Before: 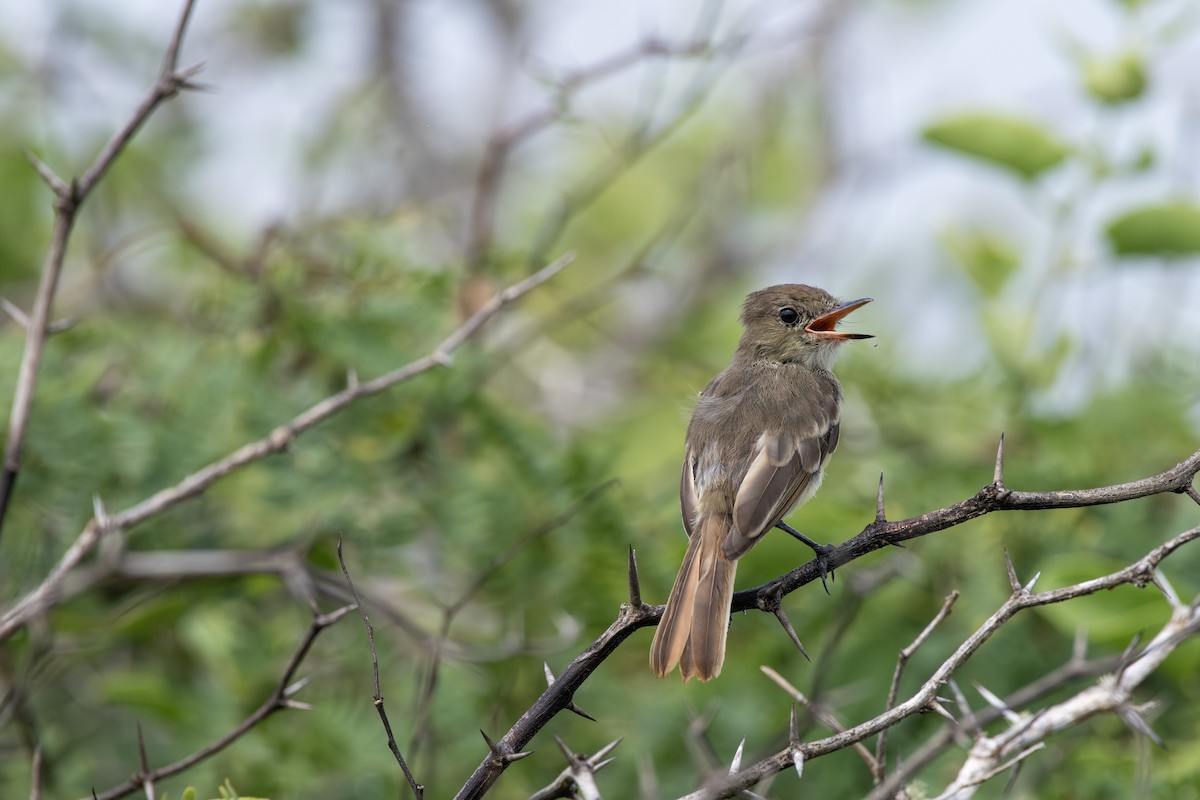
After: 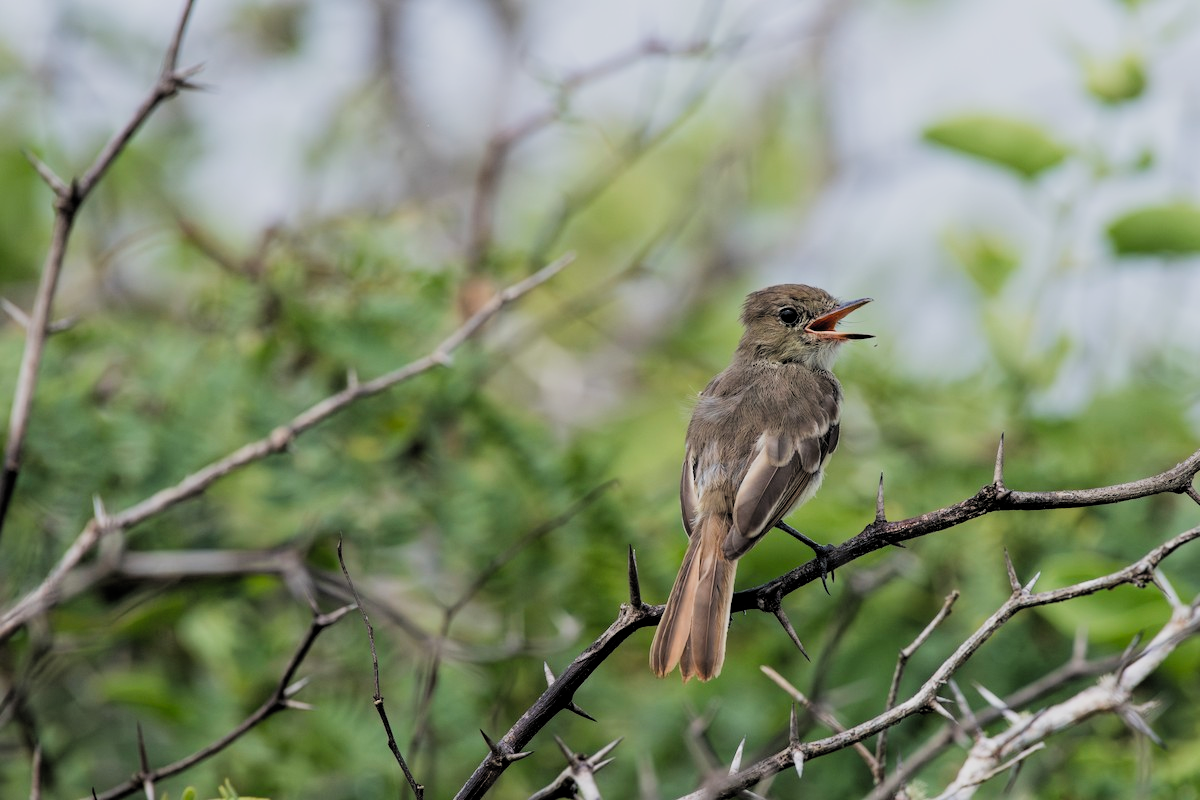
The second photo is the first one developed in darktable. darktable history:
filmic rgb: black relative exposure -5.03 EV, white relative exposure 3.97 EV, threshold 5.99 EV, hardness 2.88, contrast 1.202, color science v4 (2020), enable highlight reconstruction true
